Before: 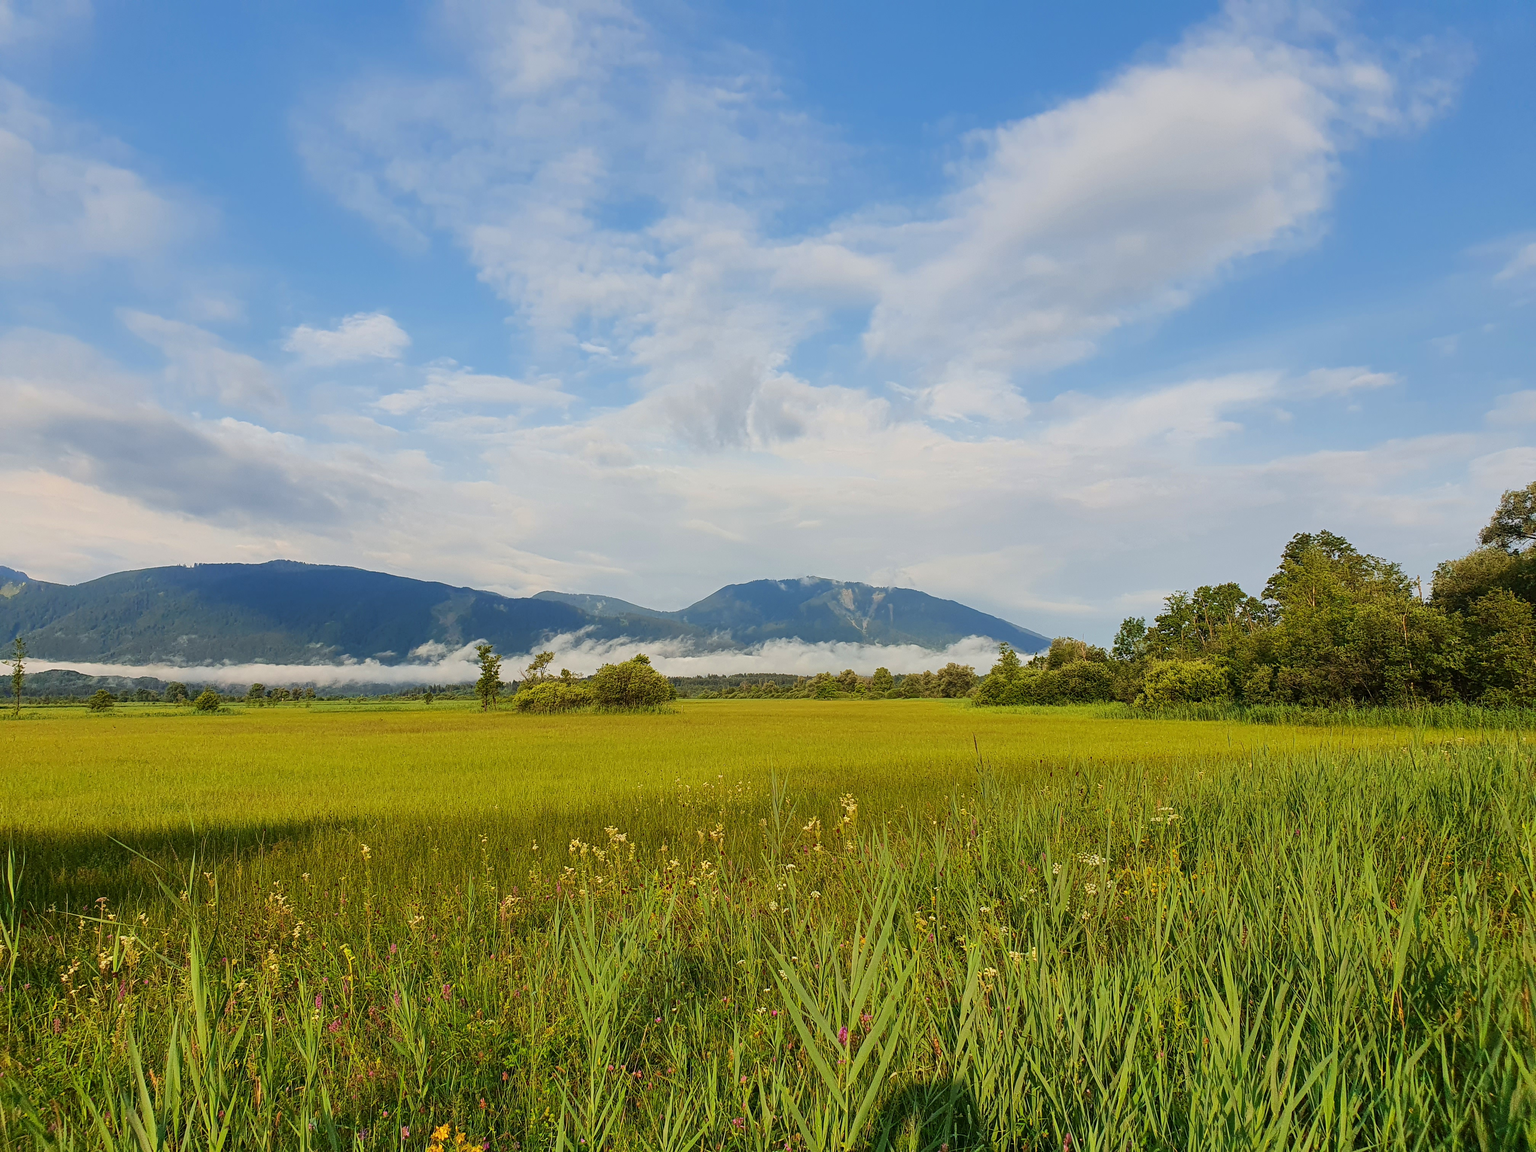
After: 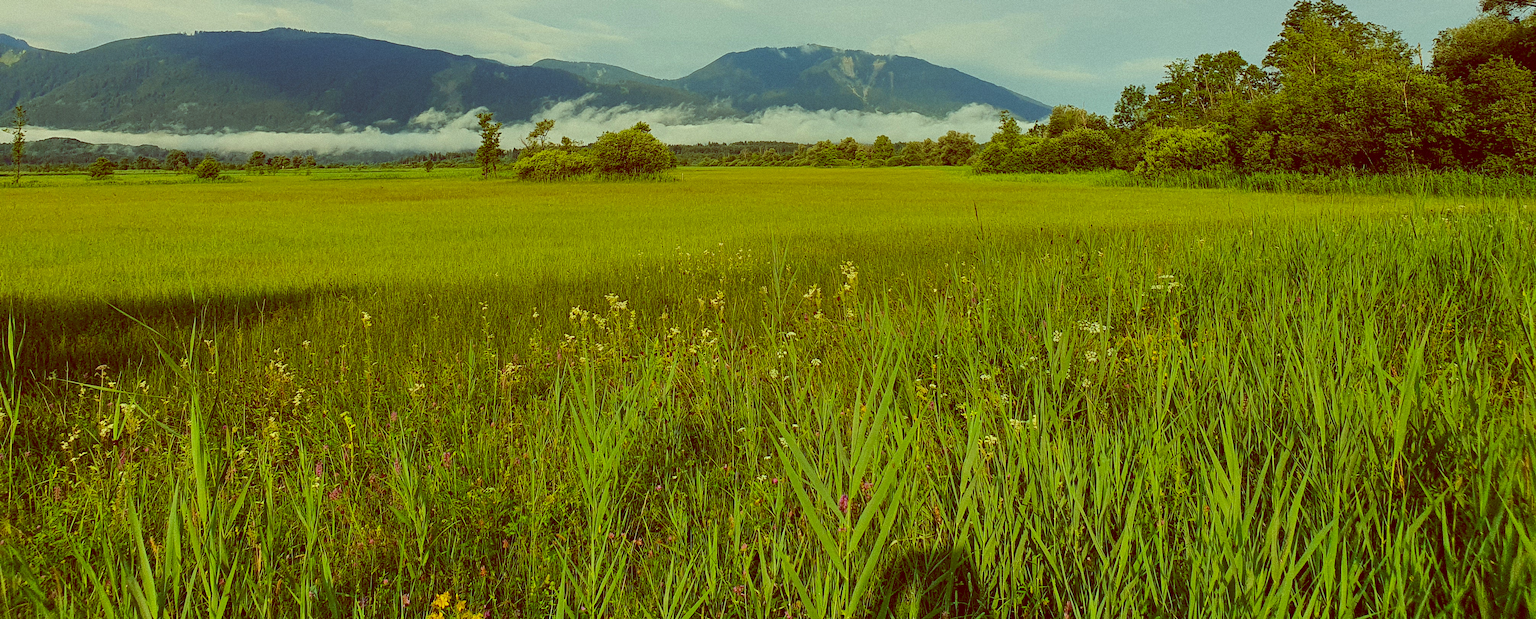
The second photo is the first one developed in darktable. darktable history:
crop and rotate: top 46.237%
color balance: lift [1, 1.015, 0.987, 0.985], gamma [1, 0.959, 1.042, 0.958], gain [0.927, 0.938, 1.072, 0.928], contrast 1.5%
grain: mid-tones bias 0%
